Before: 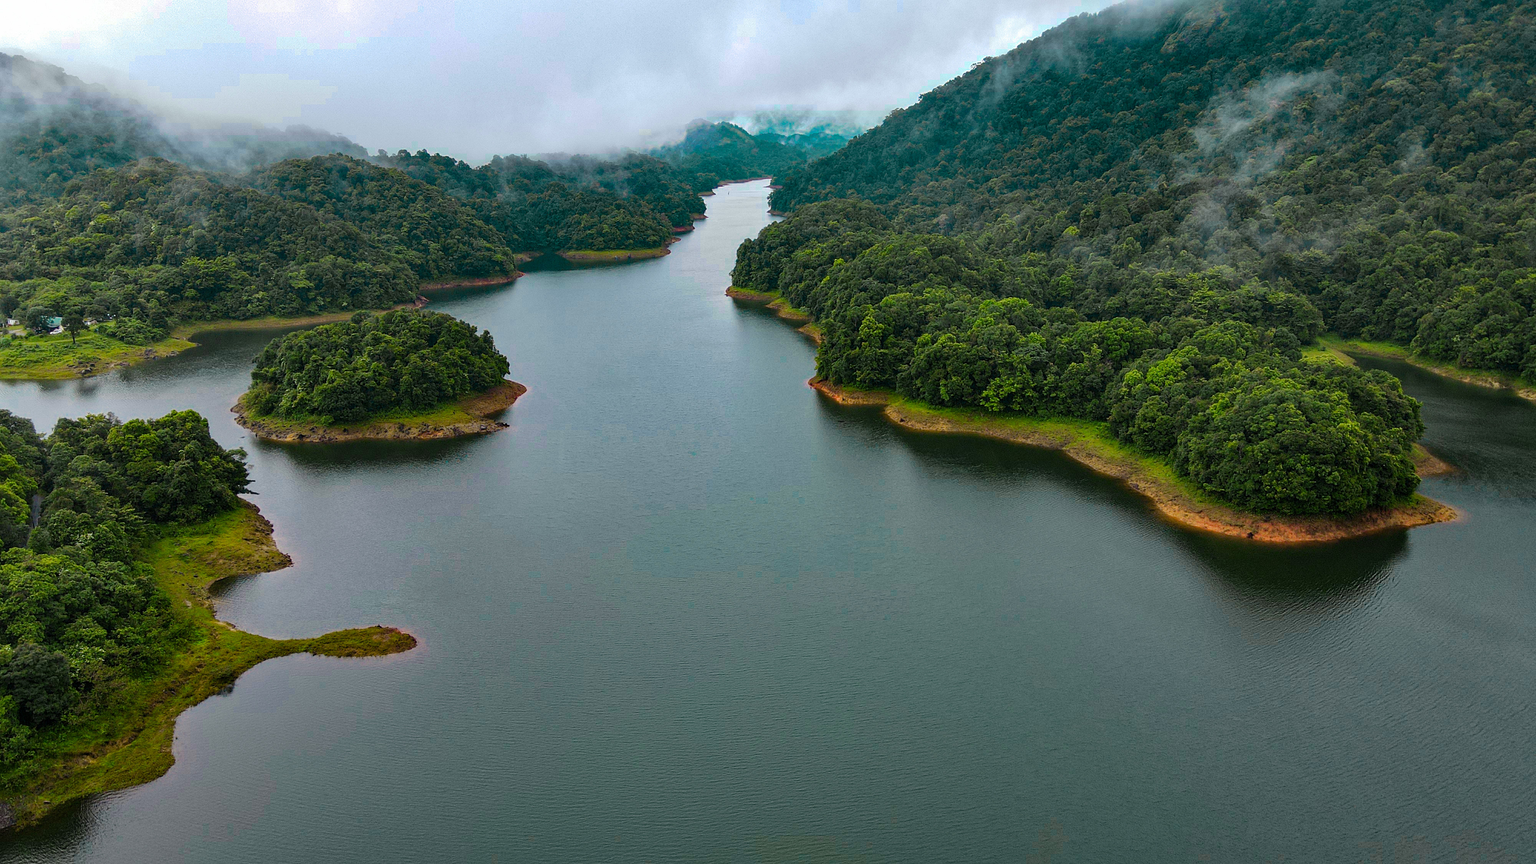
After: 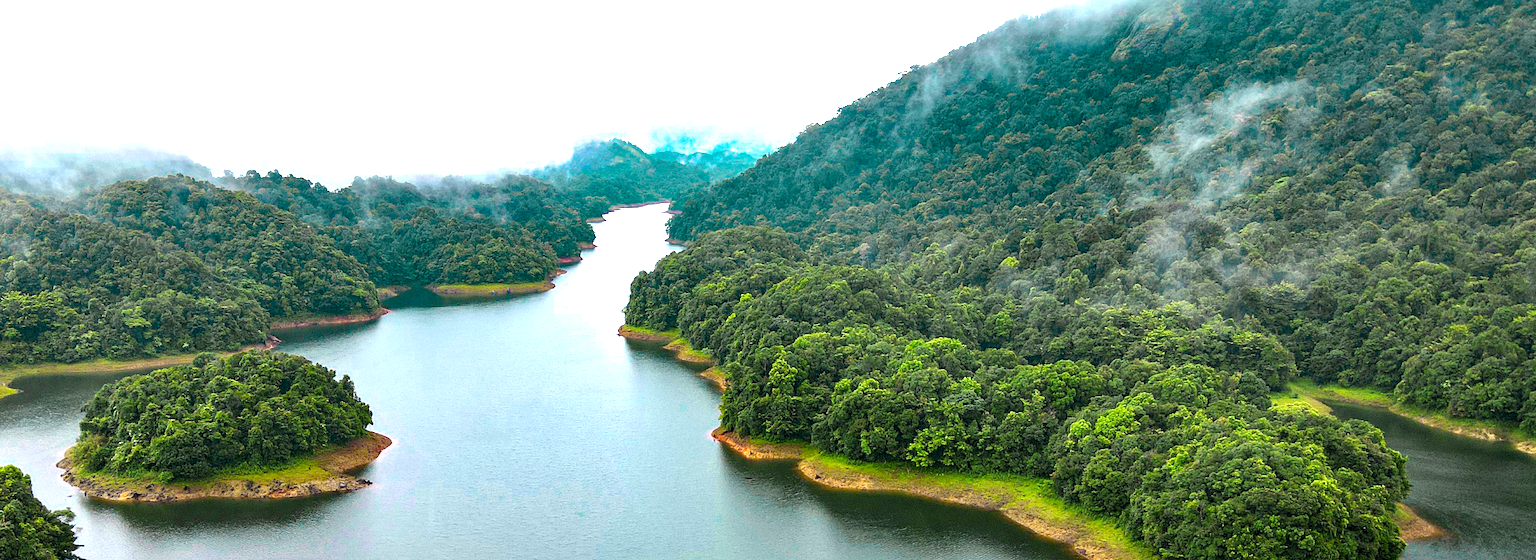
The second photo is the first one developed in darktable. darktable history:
crop and rotate: left 11.812%, bottom 42.776%
exposure: black level correction 0.001, exposure 1.398 EV, compensate exposure bias true, compensate highlight preservation false
